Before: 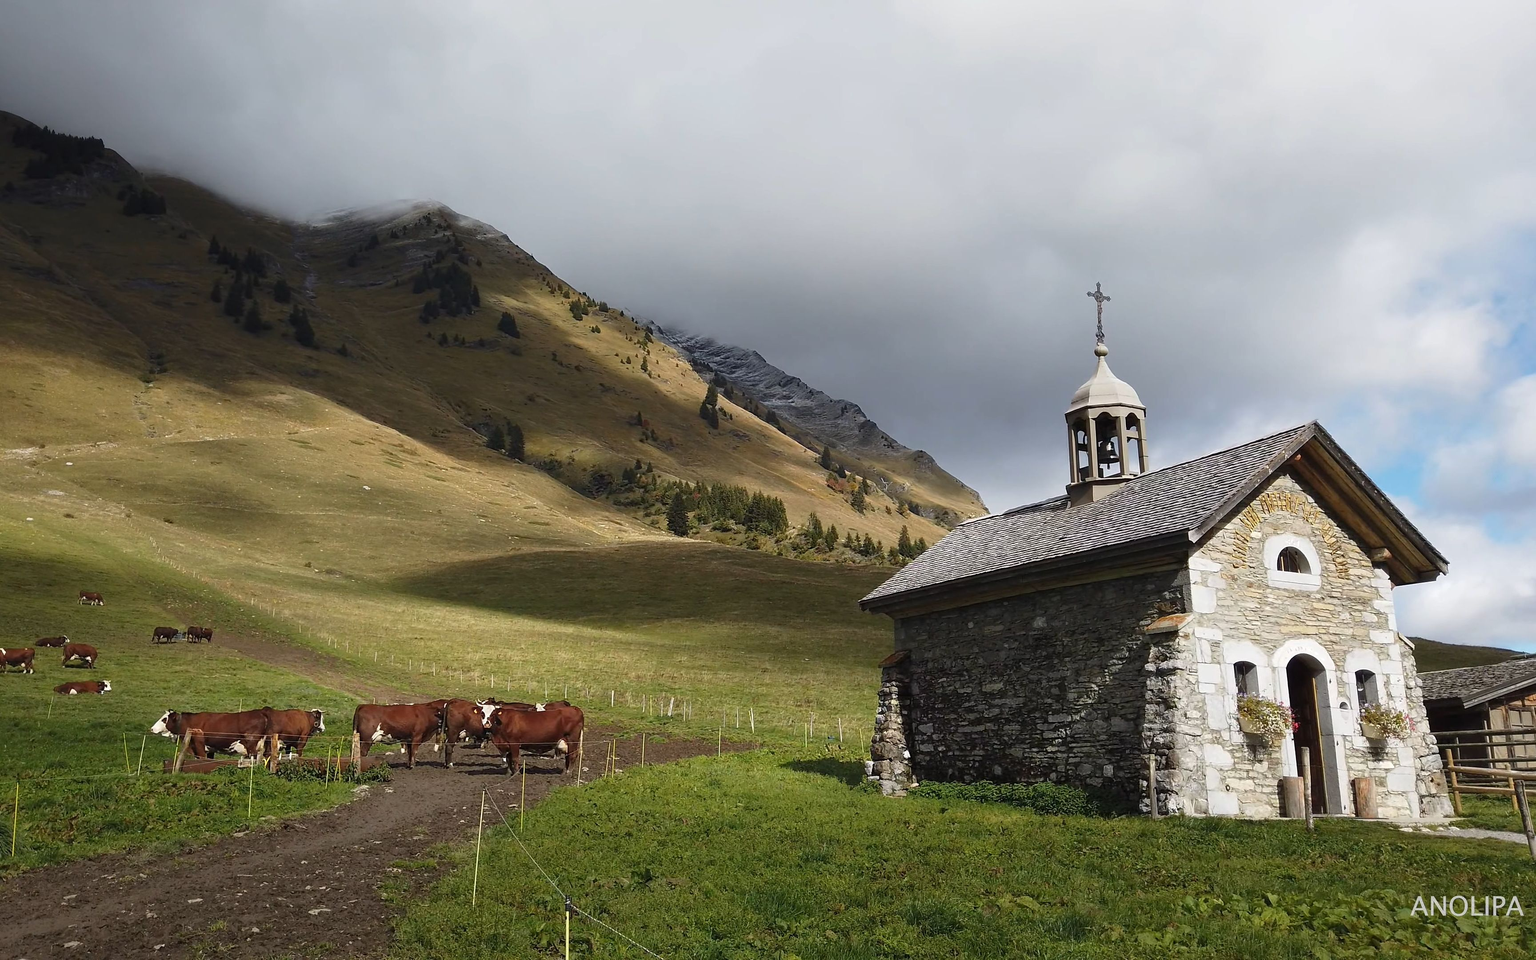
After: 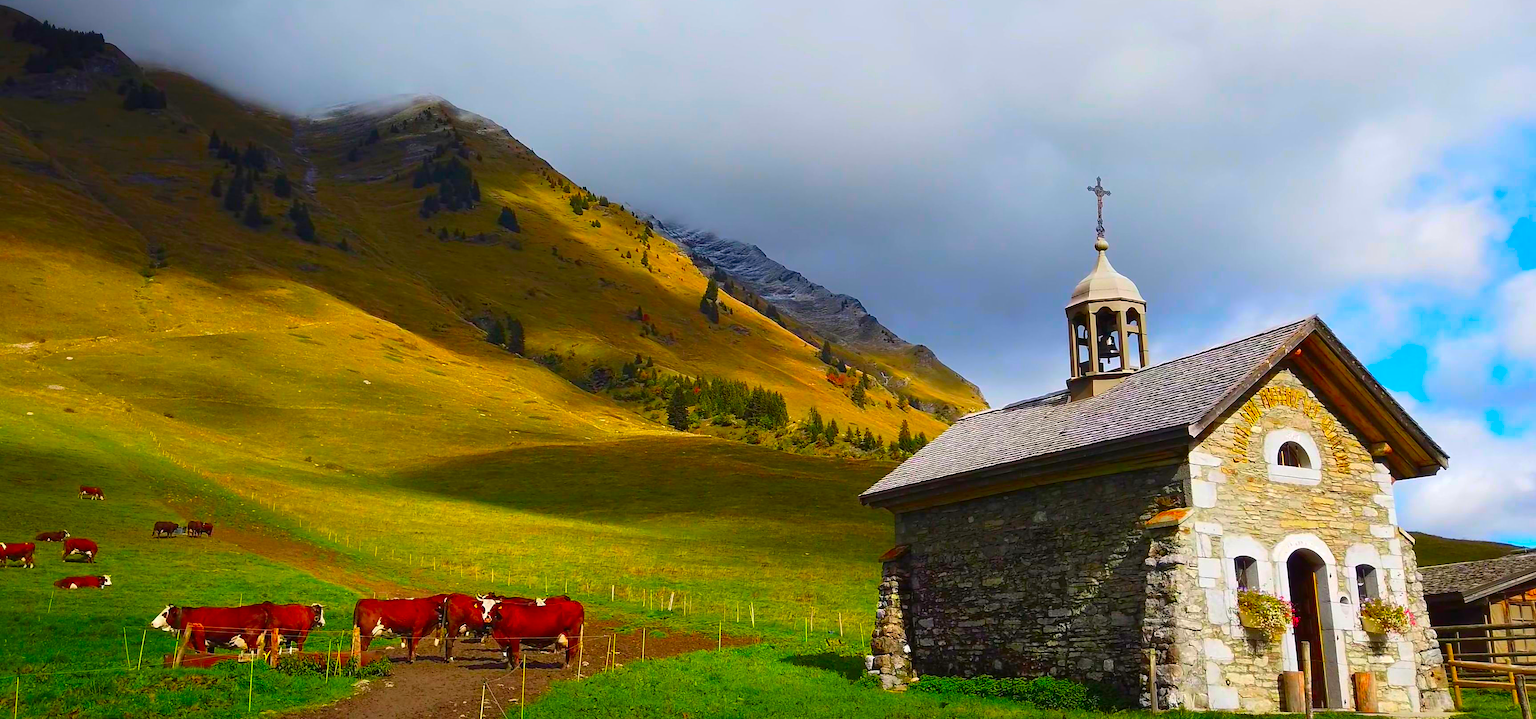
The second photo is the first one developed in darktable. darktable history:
crop: top 11.048%, bottom 13.964%
tone equalizer: edges refinement/feathering 500, mask exposure compensation -1.57 EV, preserve details no
color correction: highlights b* -0.007, saturation 2.99
